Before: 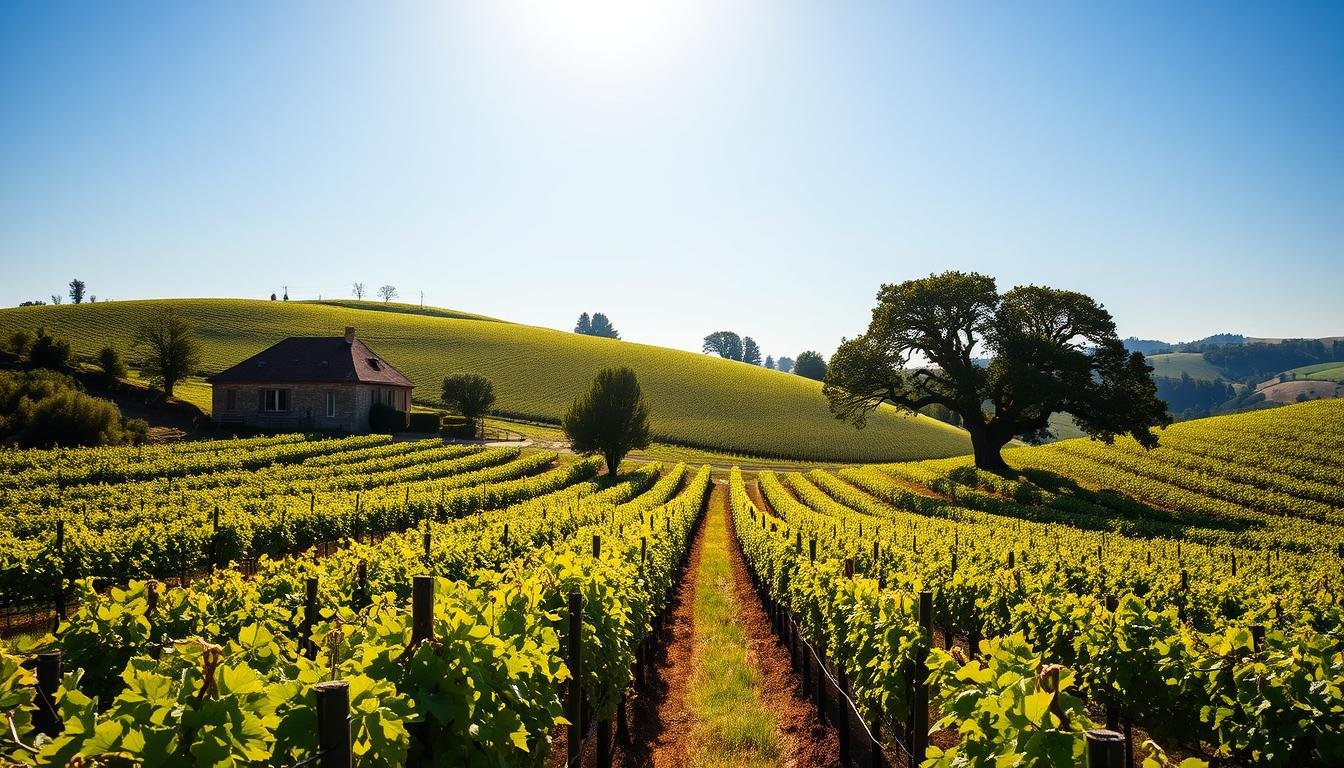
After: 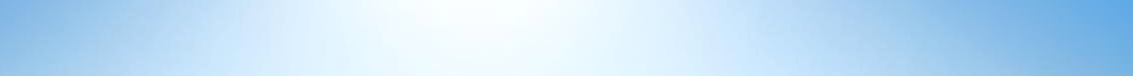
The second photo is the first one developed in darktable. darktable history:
base curve: curves: ch0 [(0.065, 0.026) (0.236, 0.358) (0.53, 0.546) (0.777, 0.841) (0.924, 0.992)], preserve colors average RGB
crop and rotate: left 9.644%, top 9.491%, right 6.021%, bottom 80.509%
